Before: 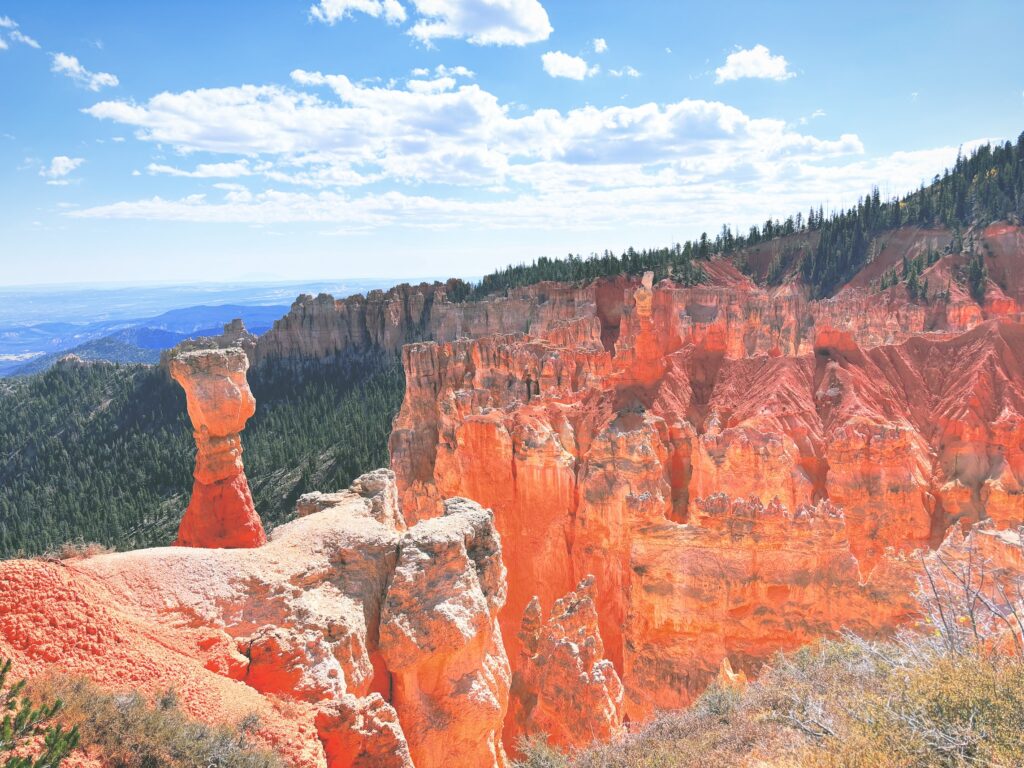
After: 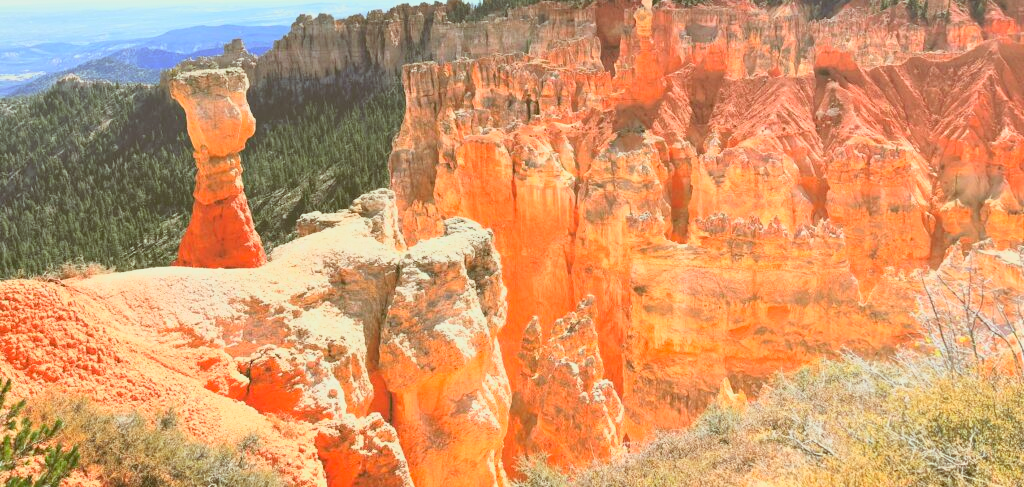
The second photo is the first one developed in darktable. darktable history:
crop and rotate: top 36.505%
color correction: highlights a* -6.26, highlights b* 9.52, shadows a* 10.03, shadows b* 23.34
base curve: curves: ch0 [(0, 0) (0.088, 0.125) (0.176, 0.251) (0.354, 0.501) (0.613, 0.749) (1, 0.877)]
